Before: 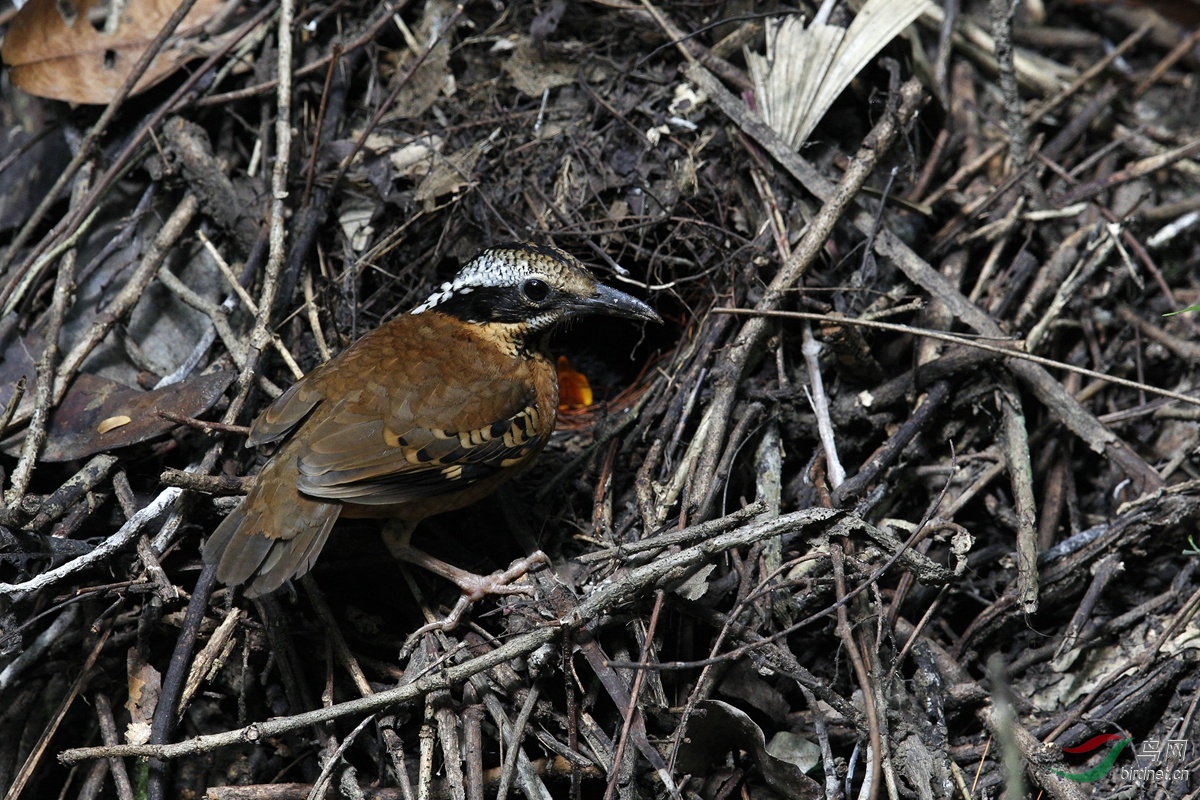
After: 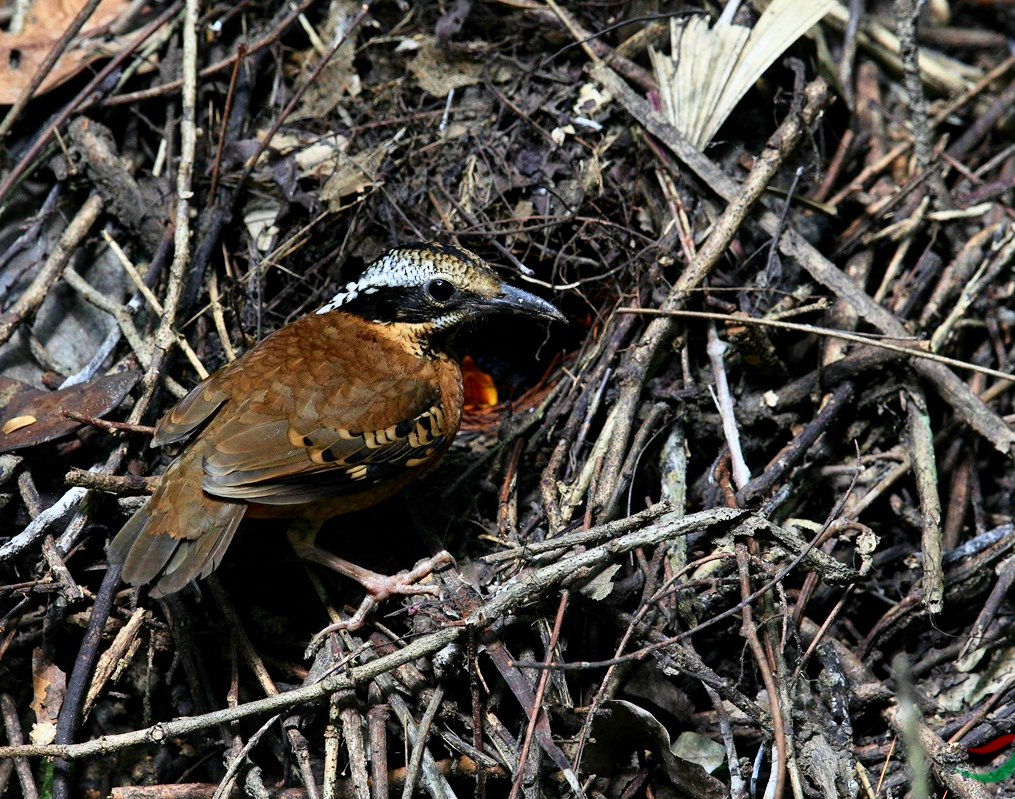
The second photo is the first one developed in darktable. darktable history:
tone curve: curves: ch0 [(0, 0) (0.091, 0.075) (0.409, 0.457) (0.733, 0.82) (0.844, 0.908) (0.909, 0.942) (1, 0.973)]; ch1 [(0, 0) (0.437, 0.404) (0.5, 0.5) (0.529, 0.556) (0.58, 0.606) (0.616, 0.654) (1, 1)]; ch2 [(0, 0) (0.442, 0.415) (0.5, 0.5) (0.535, 0.557) (0.585, 0.62) (1, 1)], color space Lab, independent channels, preserve colors none
crop: left 7.97%, right 7.383%
local contrast: mode bilateral grid, contrast 20, coarseness 50, detail 132%, midtone range 0.2
